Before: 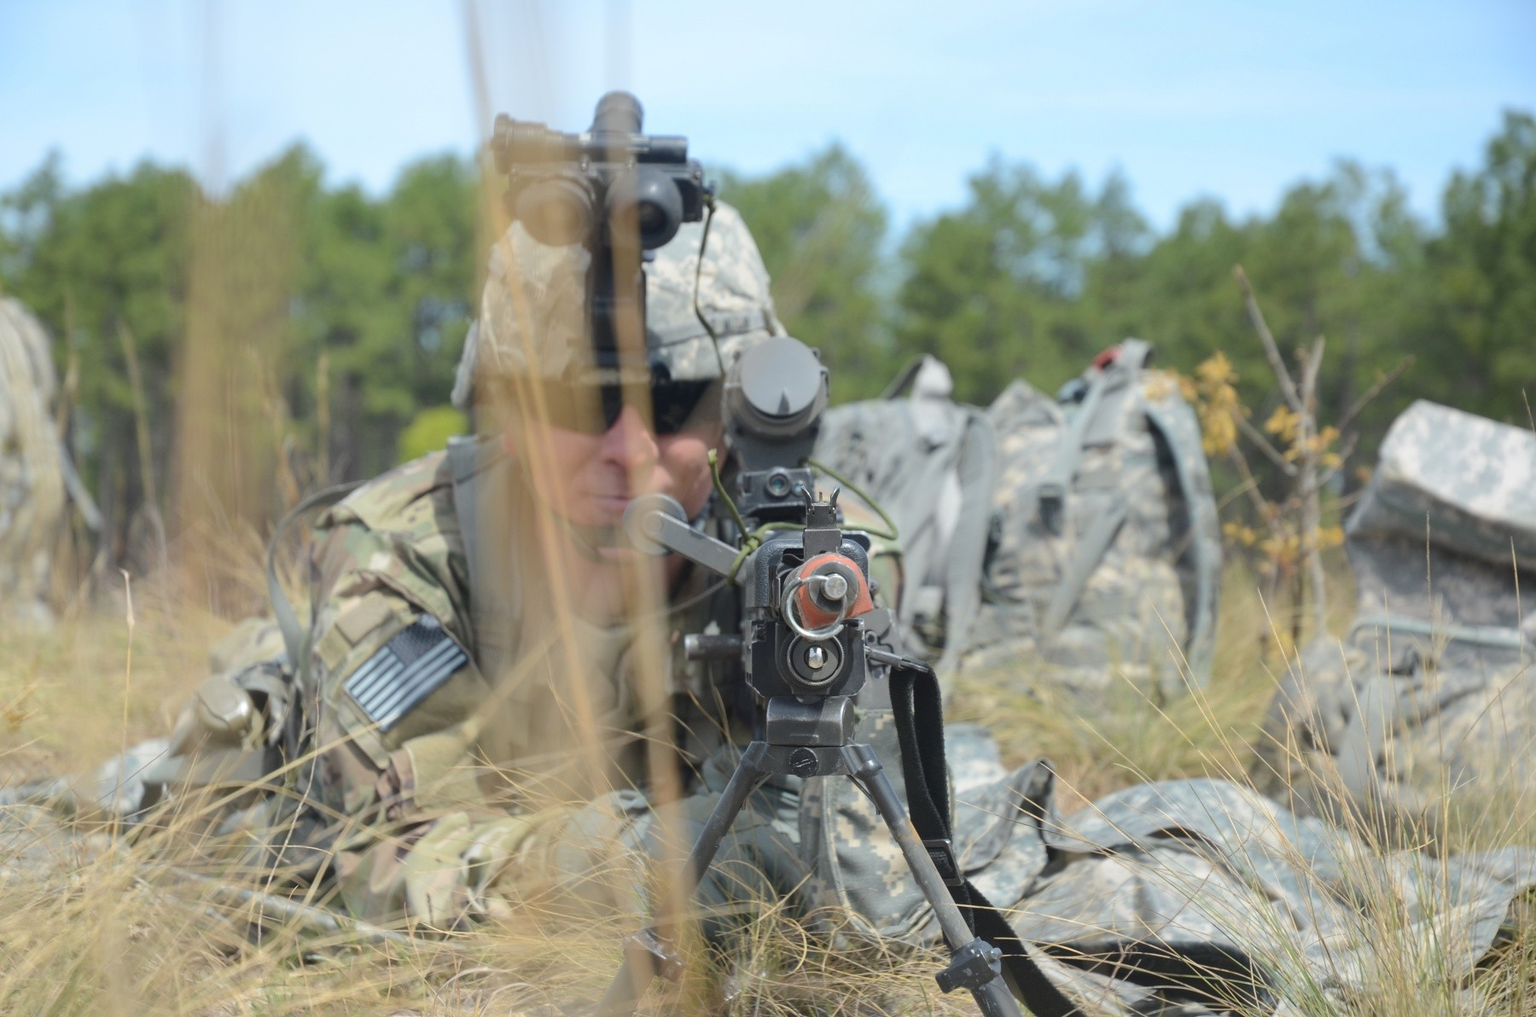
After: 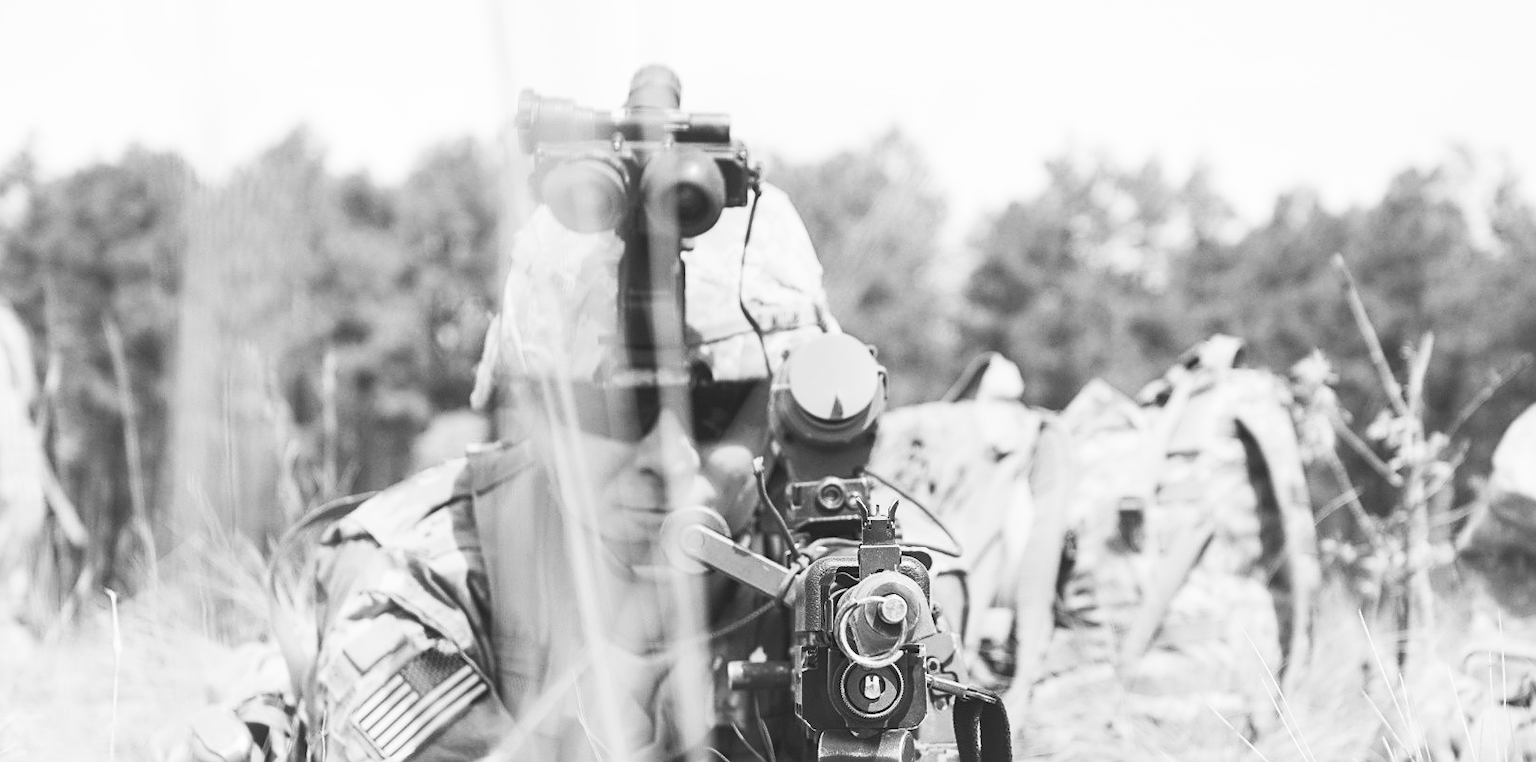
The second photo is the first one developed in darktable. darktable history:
crop: left 1.605%, top 3.385%, right 7.569%, bottom 28.495%
sharpen: on, module defaults
contrast brightness saturation: contrast 0.542, brightness 0.454, saturation -1
local contrast: detail 109%
